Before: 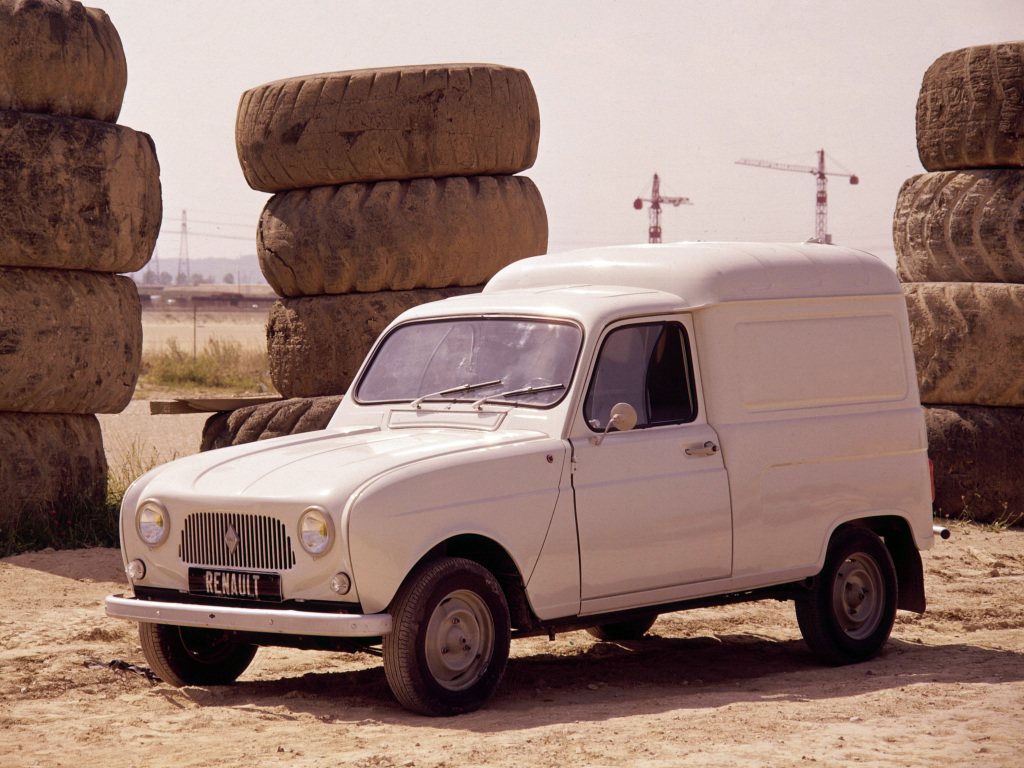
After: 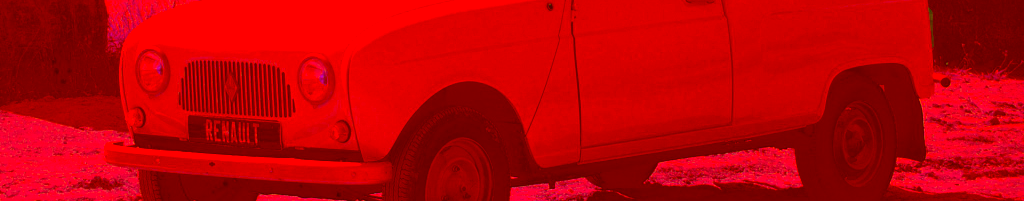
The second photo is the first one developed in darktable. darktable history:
crop and rotate: top 58.935%, bottom 14.839%
color zones: curves: ch0 [(0.11, 0.396) (0.195, 0.36) (0.25, 0.5) (0.303, 0.412) (0.357, 0.544) (0.75, 0.5) (0.967, 0.328)]; ch1 [(0, 0.468) (0.112, 0.512) (0.202, 0.6) (0.25, 0.5) (0.307, 0.352) (0.357, 0.544) (0.75, 0.5) (0.963, 0.524)]
color correction: highlights a* -39.01, highlights b* -39.59, shadows a* -39.92, shadows b* -39.91, saturation -2.96
